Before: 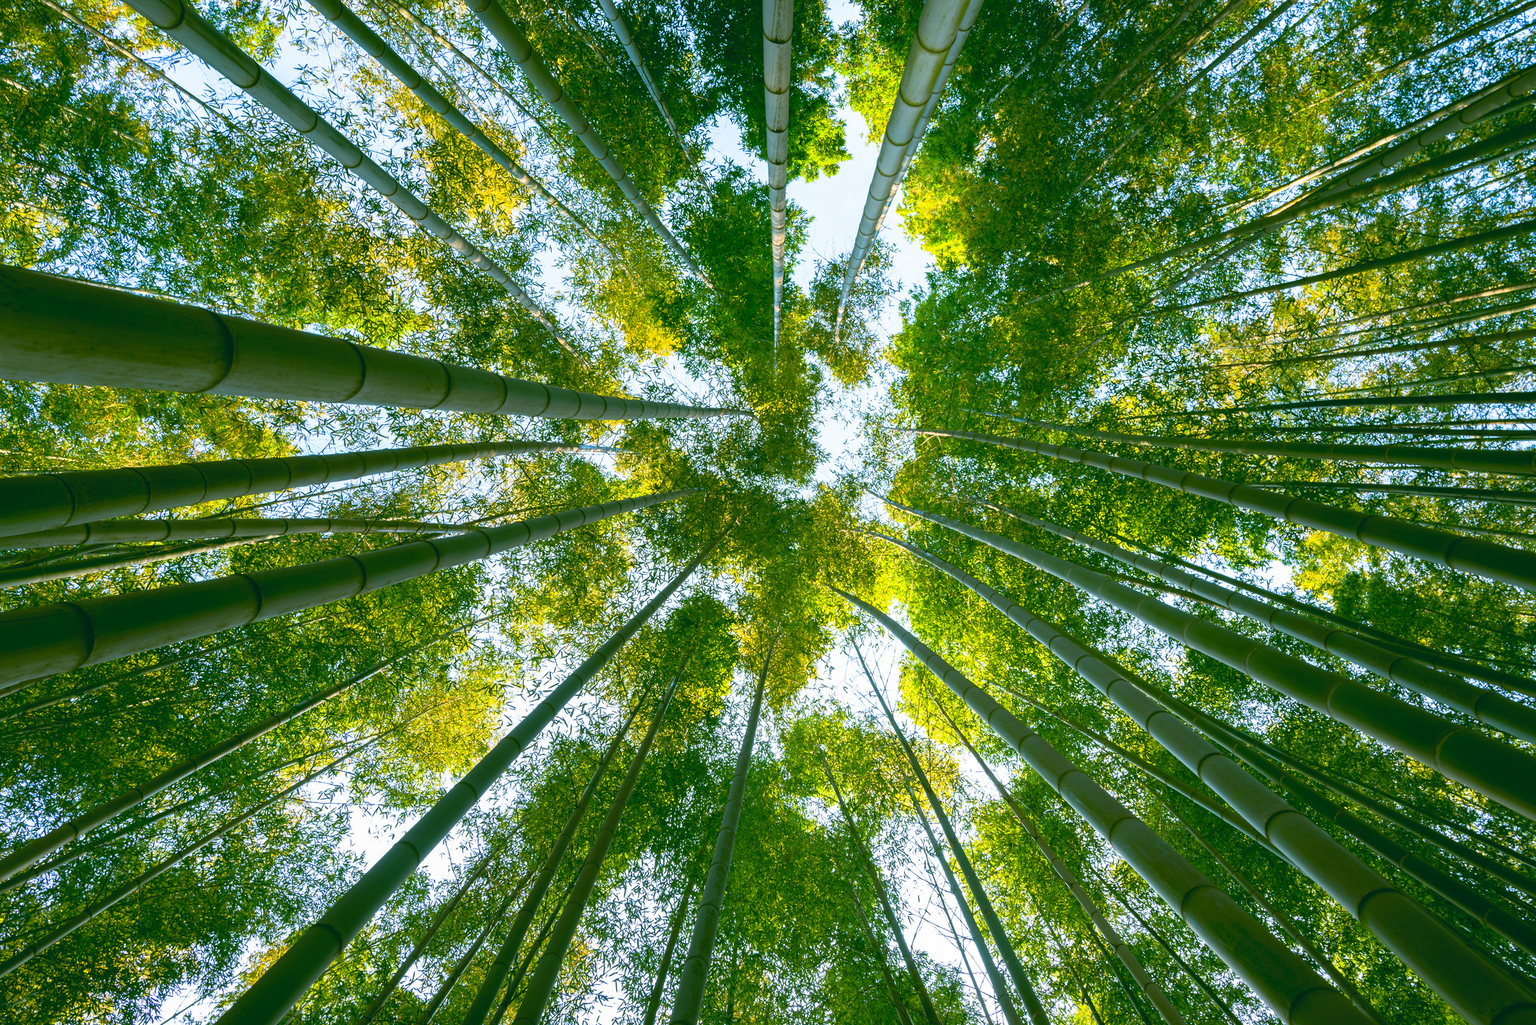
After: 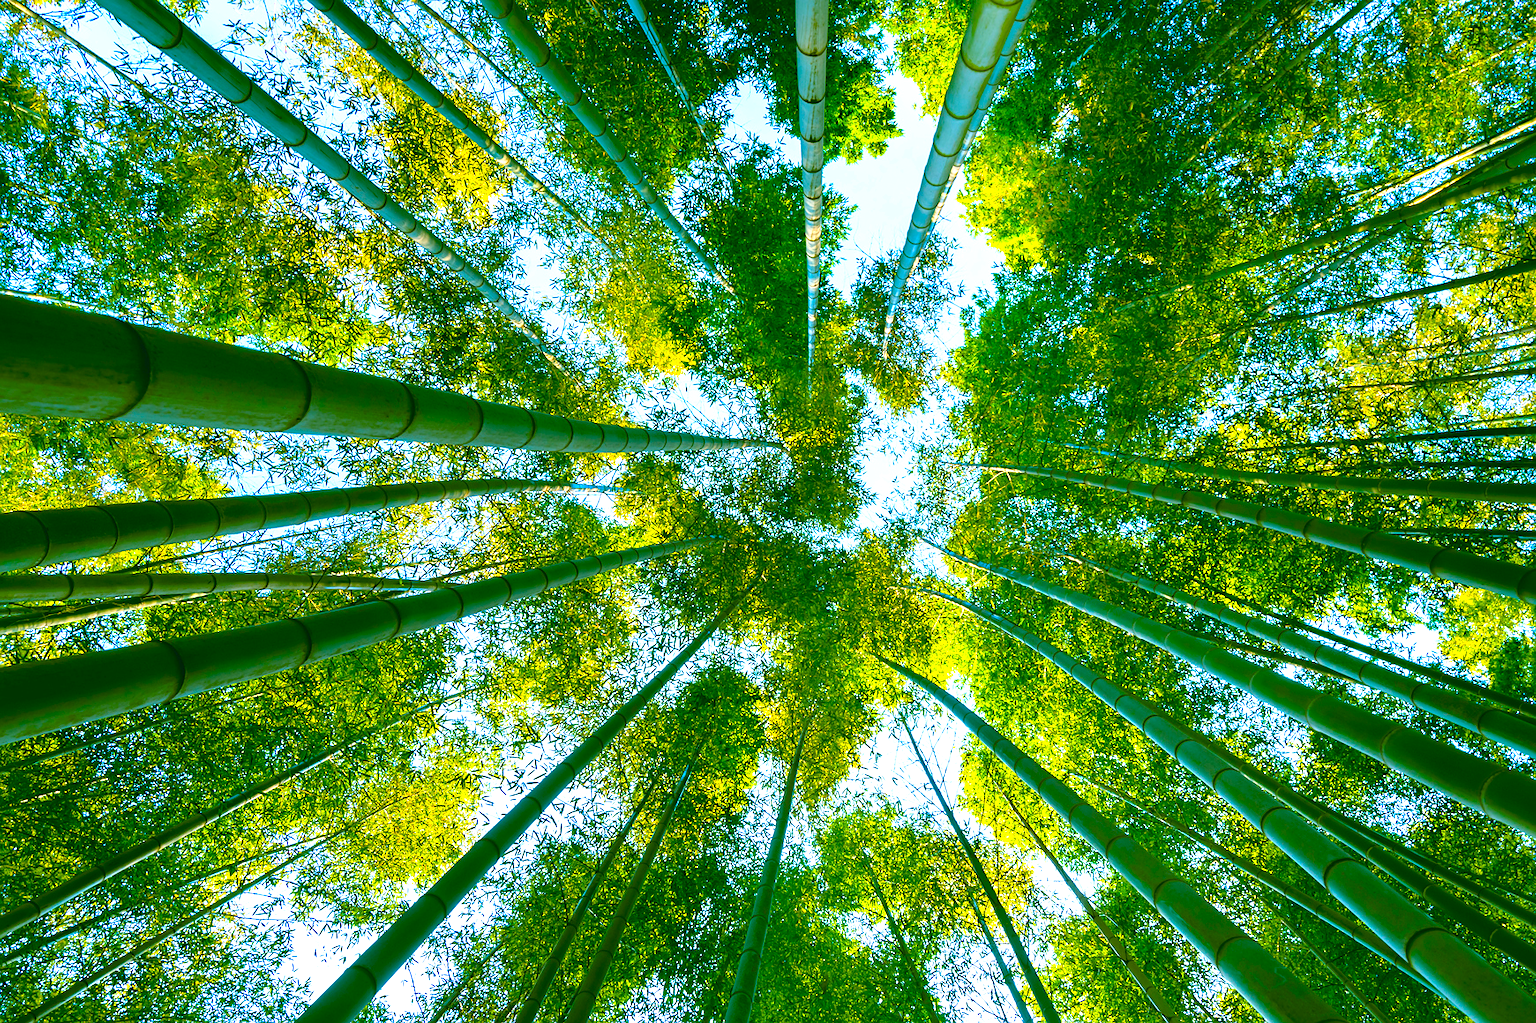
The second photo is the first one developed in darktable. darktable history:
crop and rotate: left 7.195%, top 4.695%, right 10.599%, bottom 13.216%
shadows and highlights: low approximation 0.01, soften with gaussian
sharpen: radius 1.023
tone equalizer: -8 EV -0.401 EV, -7 EV -0.412 EV, -6 EV -0.301 EV, -5 EV -0.189 EV, -3 EV 0.201 EV, -2 EV 0.349 EV, -1 EV 0.377 EV, +0 EV 0.389 EV
color calibration: illuminant as shot in camera, x 0.358, y 0.373, temperature 4628.91 K
color balance rgb: perceptual saturation grading › global saturation 20%, perceptual saturation grading › highlights 2.917%, perceptual saturation grading › shadows 49.917%, perceptual brilliance grading › mid-tones 10.724%, perceptual brilliance grading › shadows 15.256%, global vibrance 44.418%
color correction: highlights a* -4.35, highlights b* 7.02
